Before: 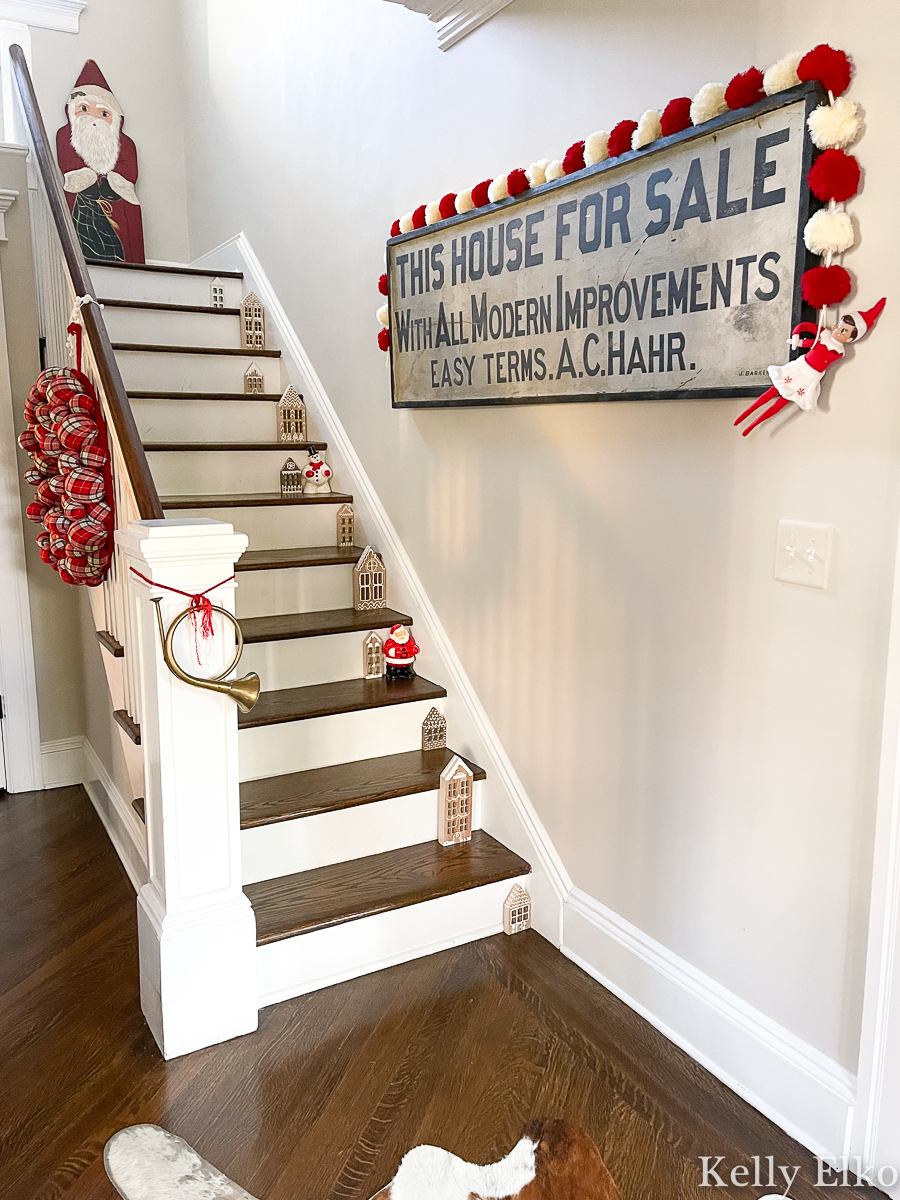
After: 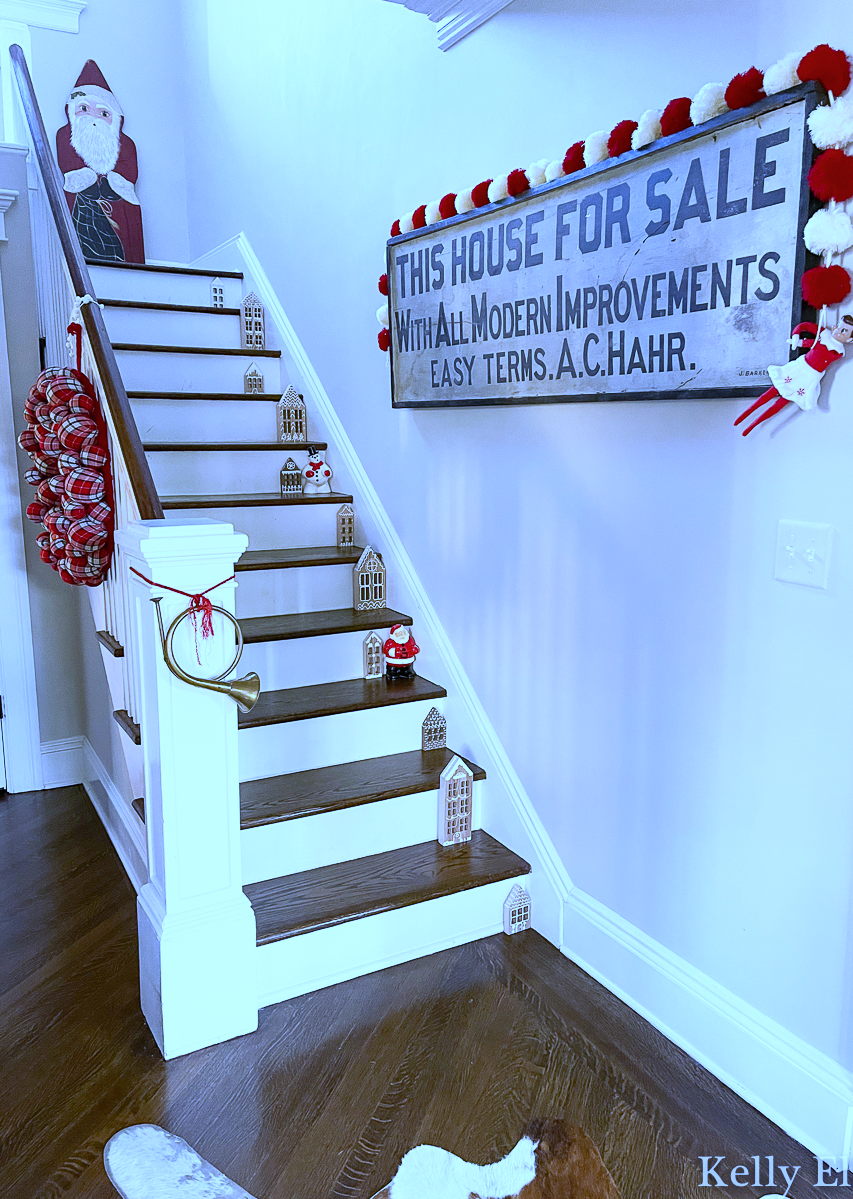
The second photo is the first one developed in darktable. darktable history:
crop and rotate: right 5.167%
white balance: red 0.766, blue 1.537
color balance rgb: global vibrance 10%
